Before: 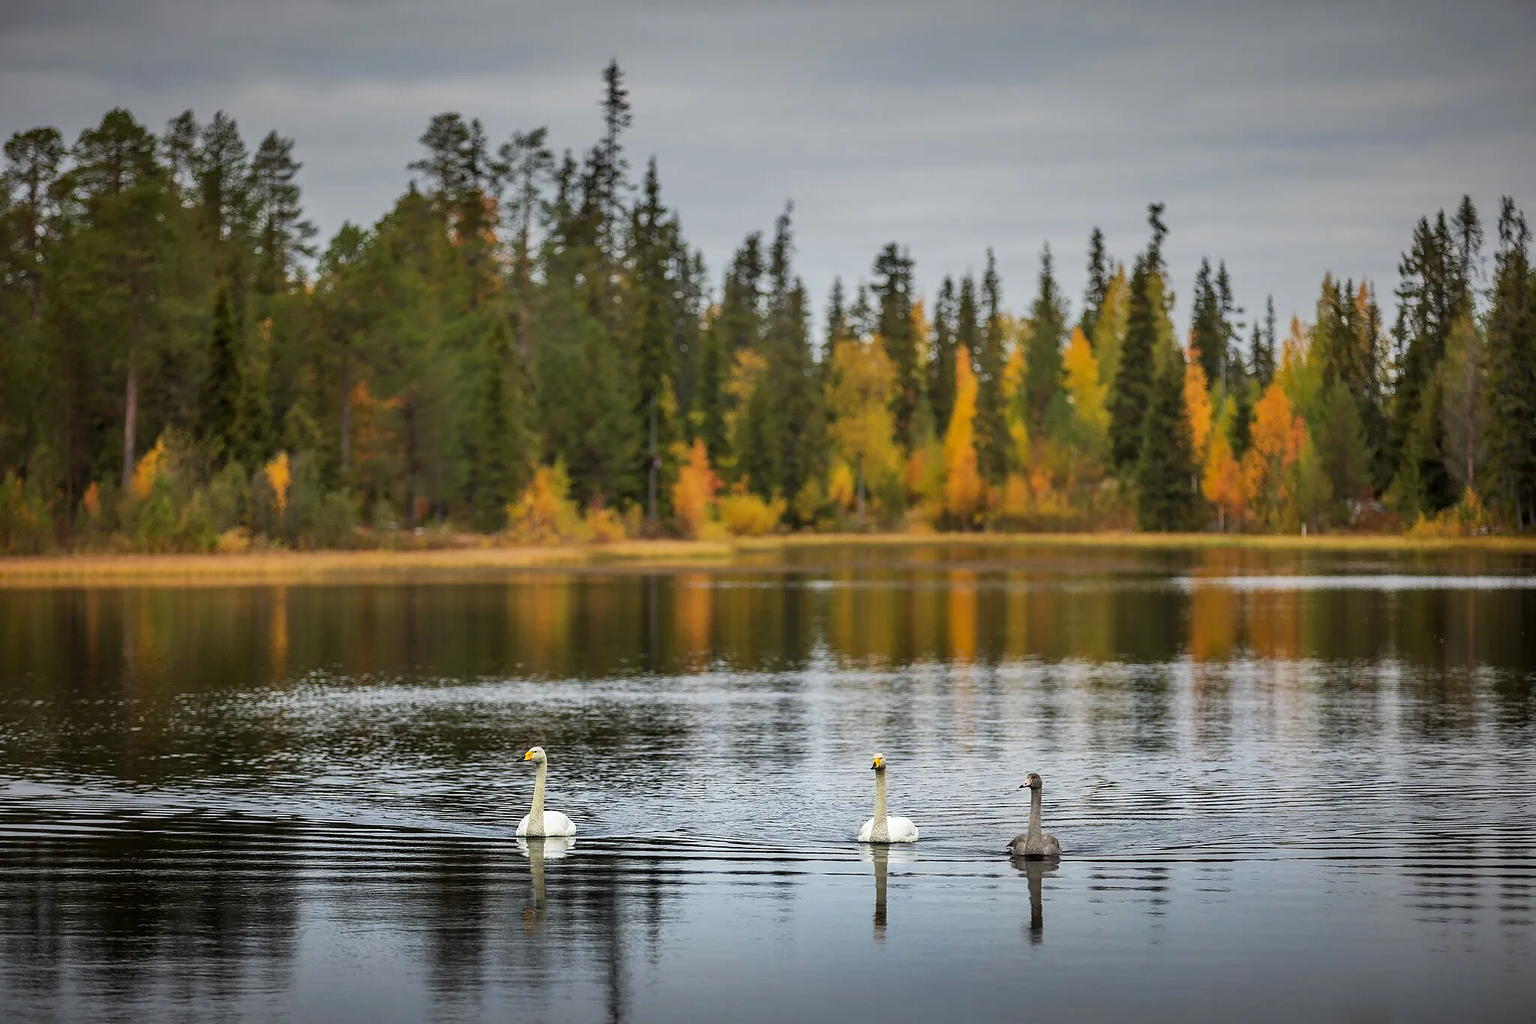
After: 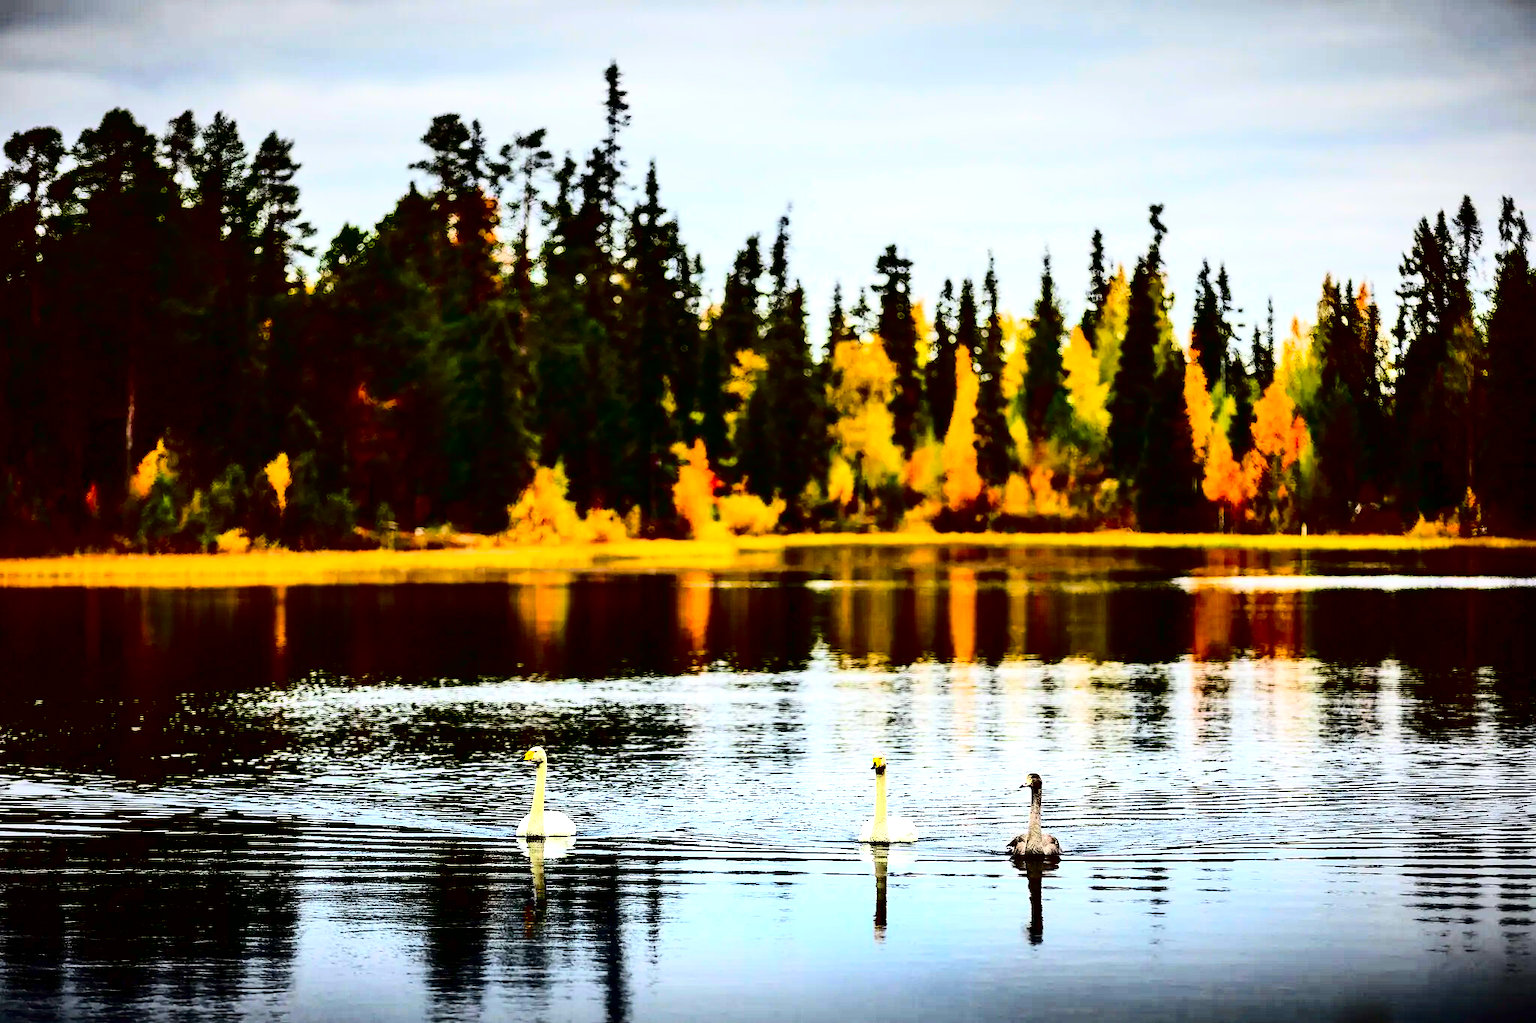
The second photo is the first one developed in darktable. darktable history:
exposure: exposure 1.061 EV, compensate highlight preservation false
contrast brightness saturation: contrast 0.77, brightness -1, saturation 1
